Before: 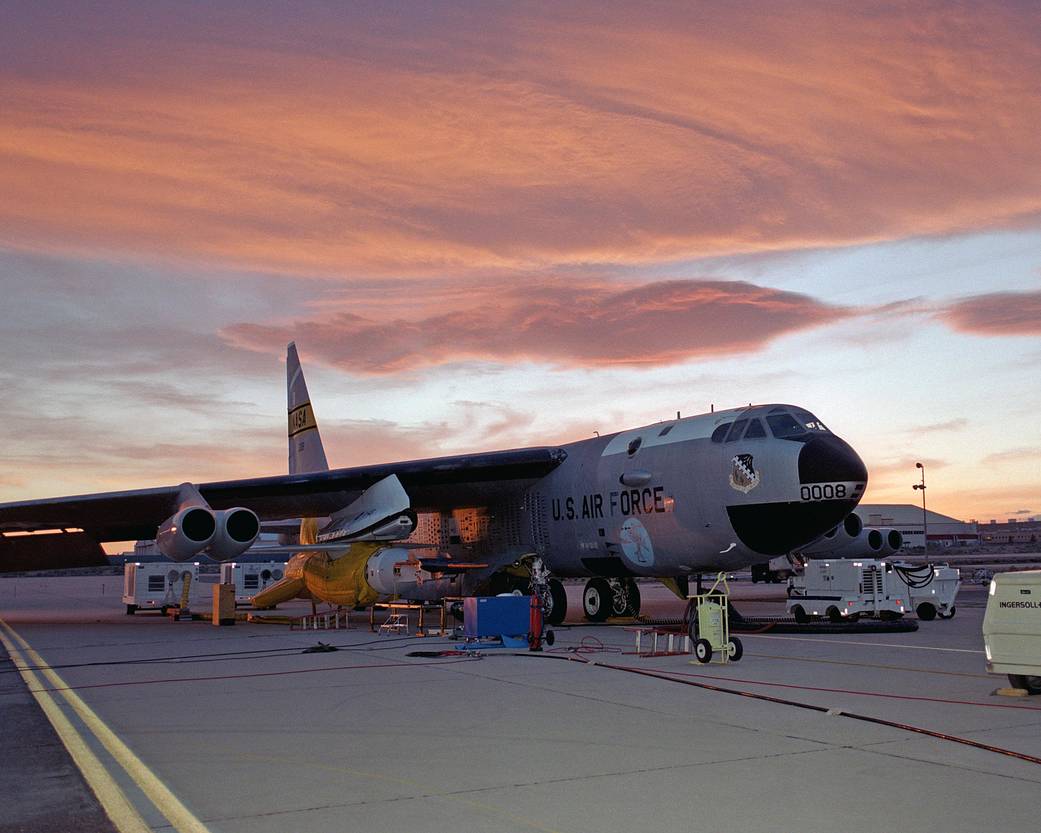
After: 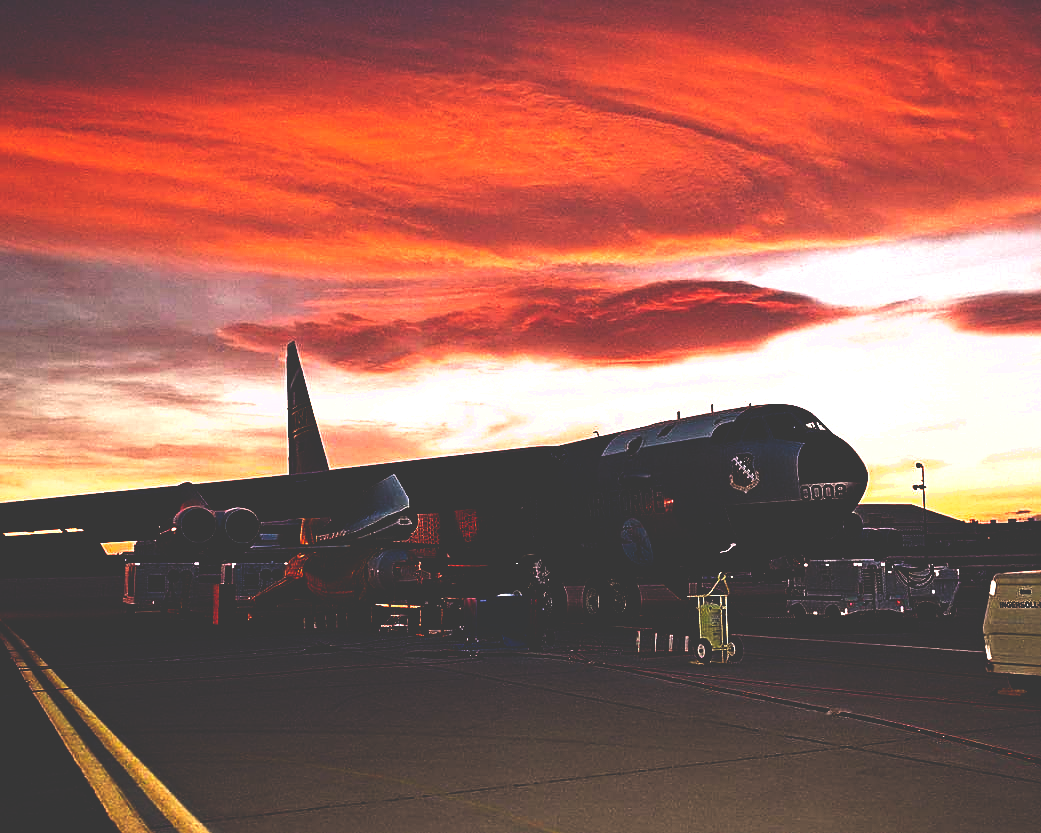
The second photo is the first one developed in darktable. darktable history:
sharpen: on, module defaults
color balance rgb: perceptual brilliance grading › highlights 14.29%, perceptual brilliance grading › mid-tones -5.92%, perceptual brilliance grading › shadows -26.83%, global vibrance 31.18%
white balance: red 1.127, blue 0.943
base curve: curves: ch0 [(0, 0.036) (0.083, 0.04) (0.804, 1)], preserve colors none
